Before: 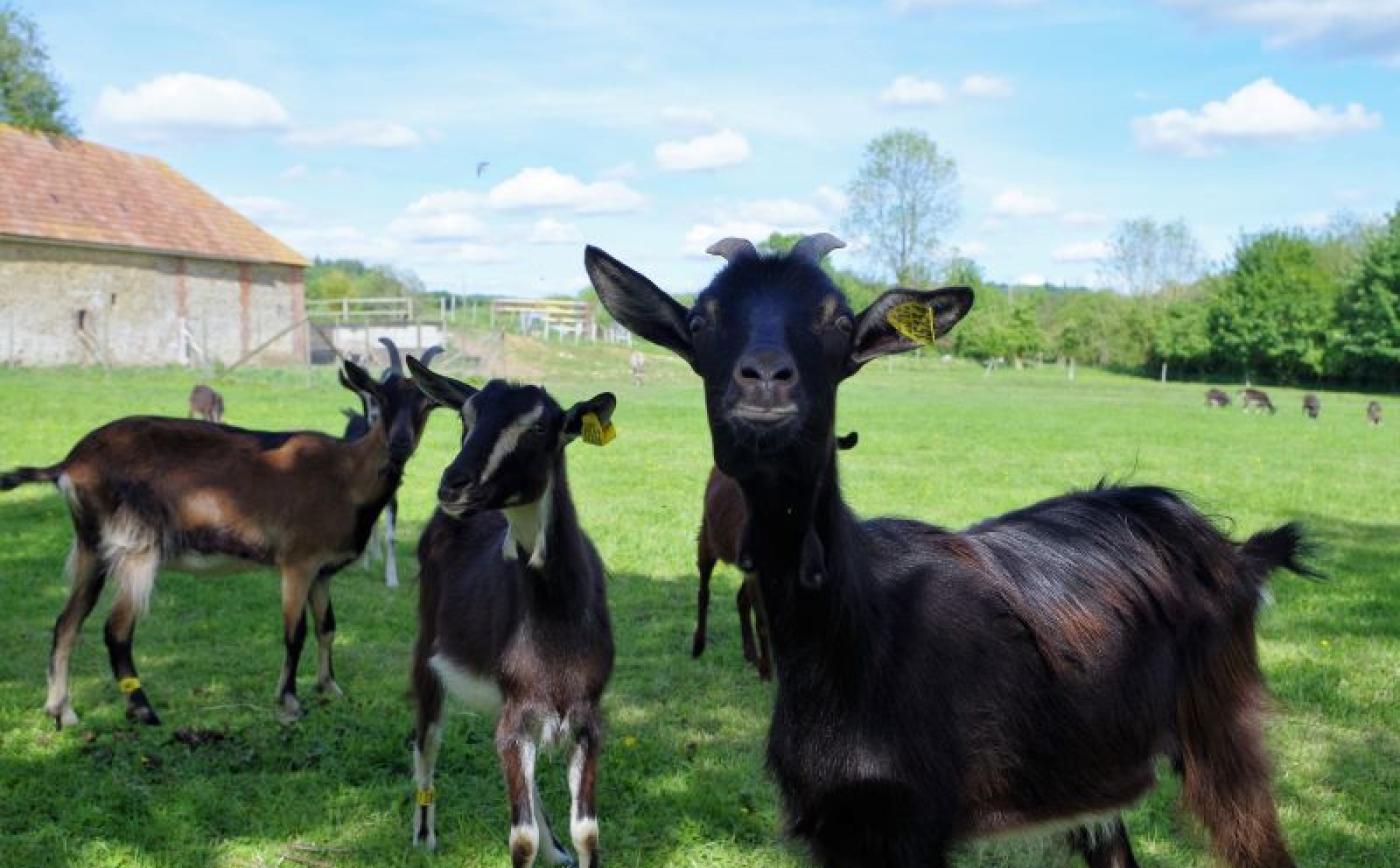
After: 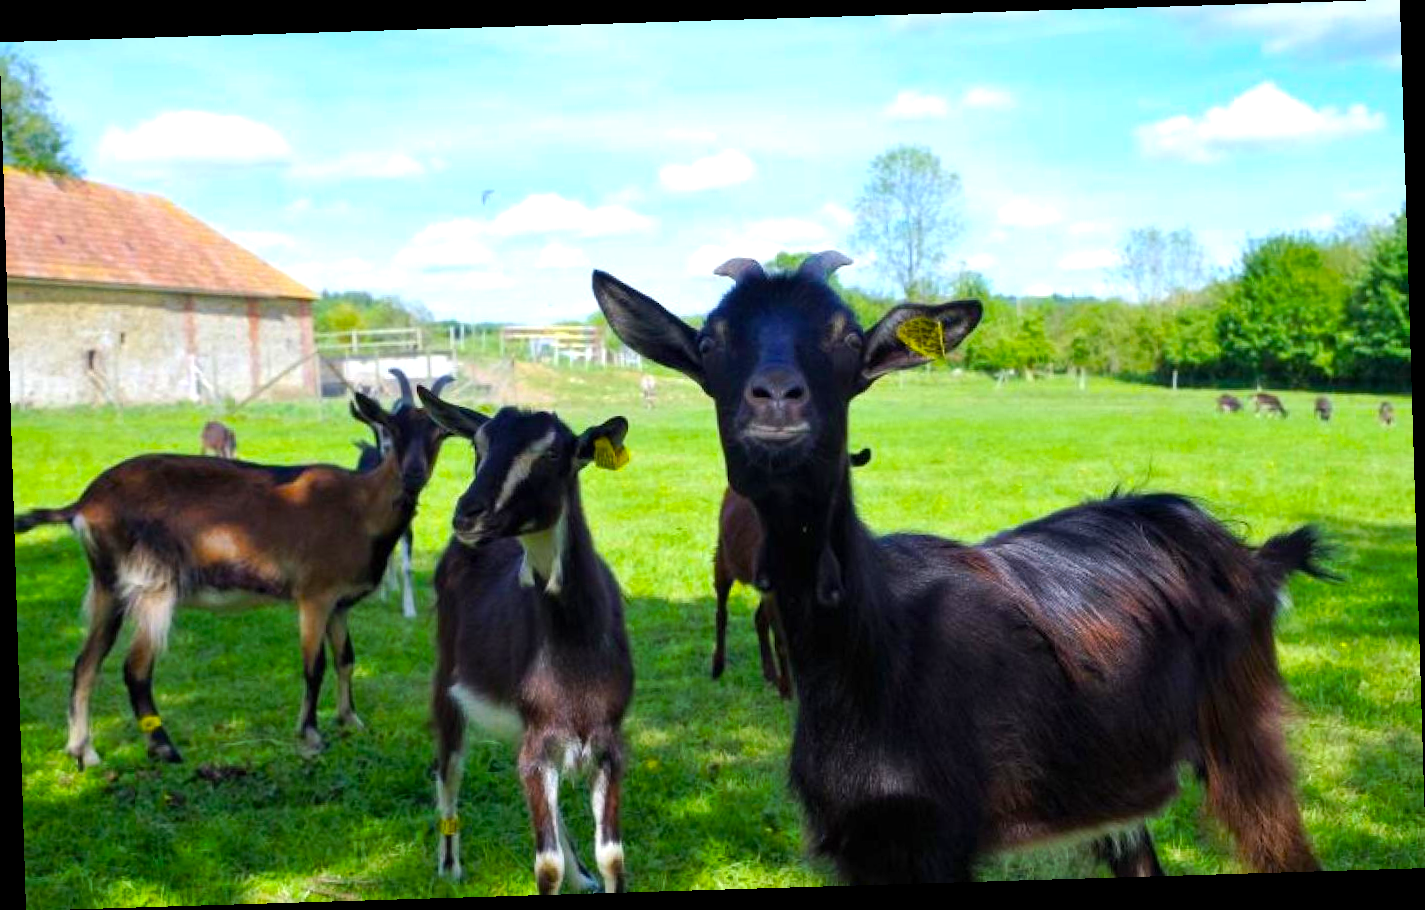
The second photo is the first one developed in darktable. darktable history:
color balance rgb: perceptual saturation grading › global saturation 36%, perceptual brilliance grading › global brilliance 10%, global vibrance 20%
tone curve: curves: ch0 [(0, 0) (0.003, 0.003) (0.011, 0.011) (0.025, 0.024) (0.044, 0.043) (0.069, 0.068) (0.1, 0.097) (0.136, 0.133) (0.177, 0.173) (0.224, 0.219) (0.277, 0.27) (0.335, 0.327) (0.399, 0.39) (0.468, 0.457) (0.543, 0.545) (0.623, 0.625) (0.709, 0.71) (0.801, 0.801) (0.898, 0.898) (1, 1)], preserve colors none
rotate and perspective: rotation -1.75°, automatic cropping off
